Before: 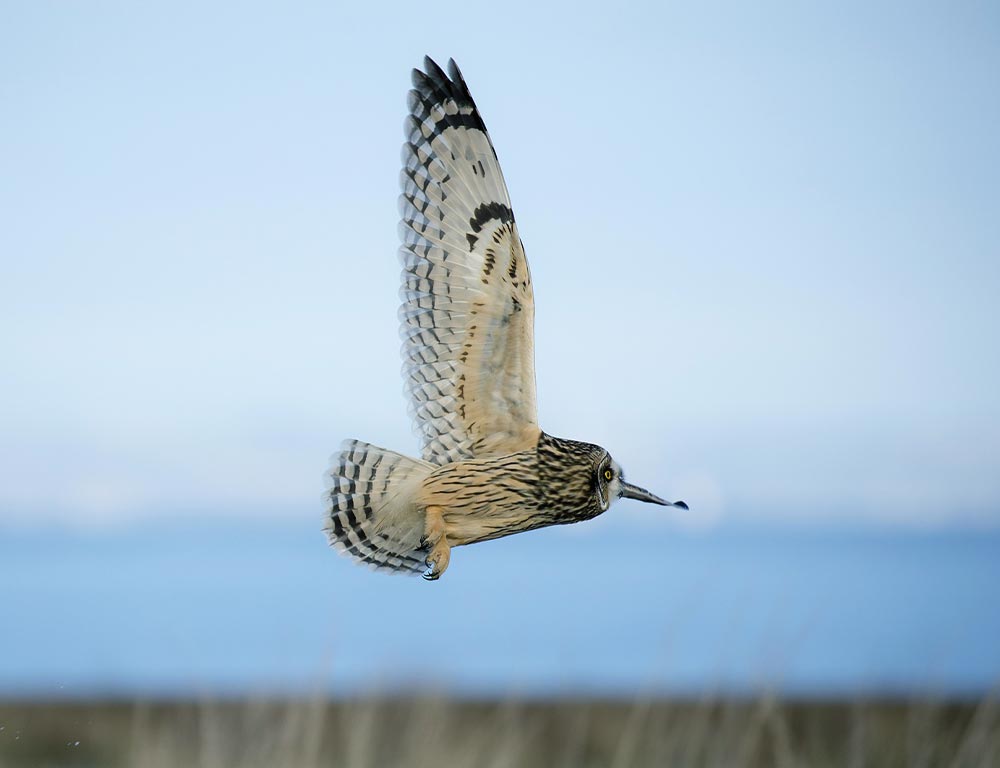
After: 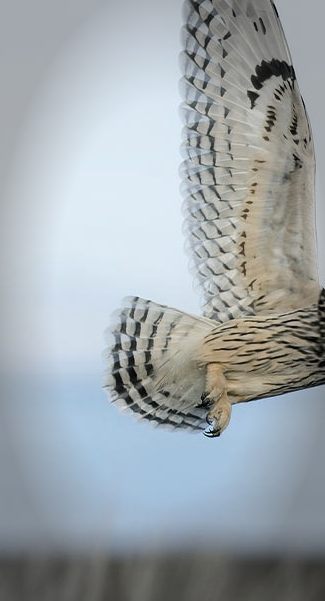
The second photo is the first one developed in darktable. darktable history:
vignetting: fall-off start 66.34%, fall-off radius 39.61%, automatic ratio true, width/height ratio 0.671
contrast brightness saturation: contrast 0.101, saturation -0.304
crop and rotate: left 21.942%, top 18.713%, right 45.531%, bottom 2.988%
